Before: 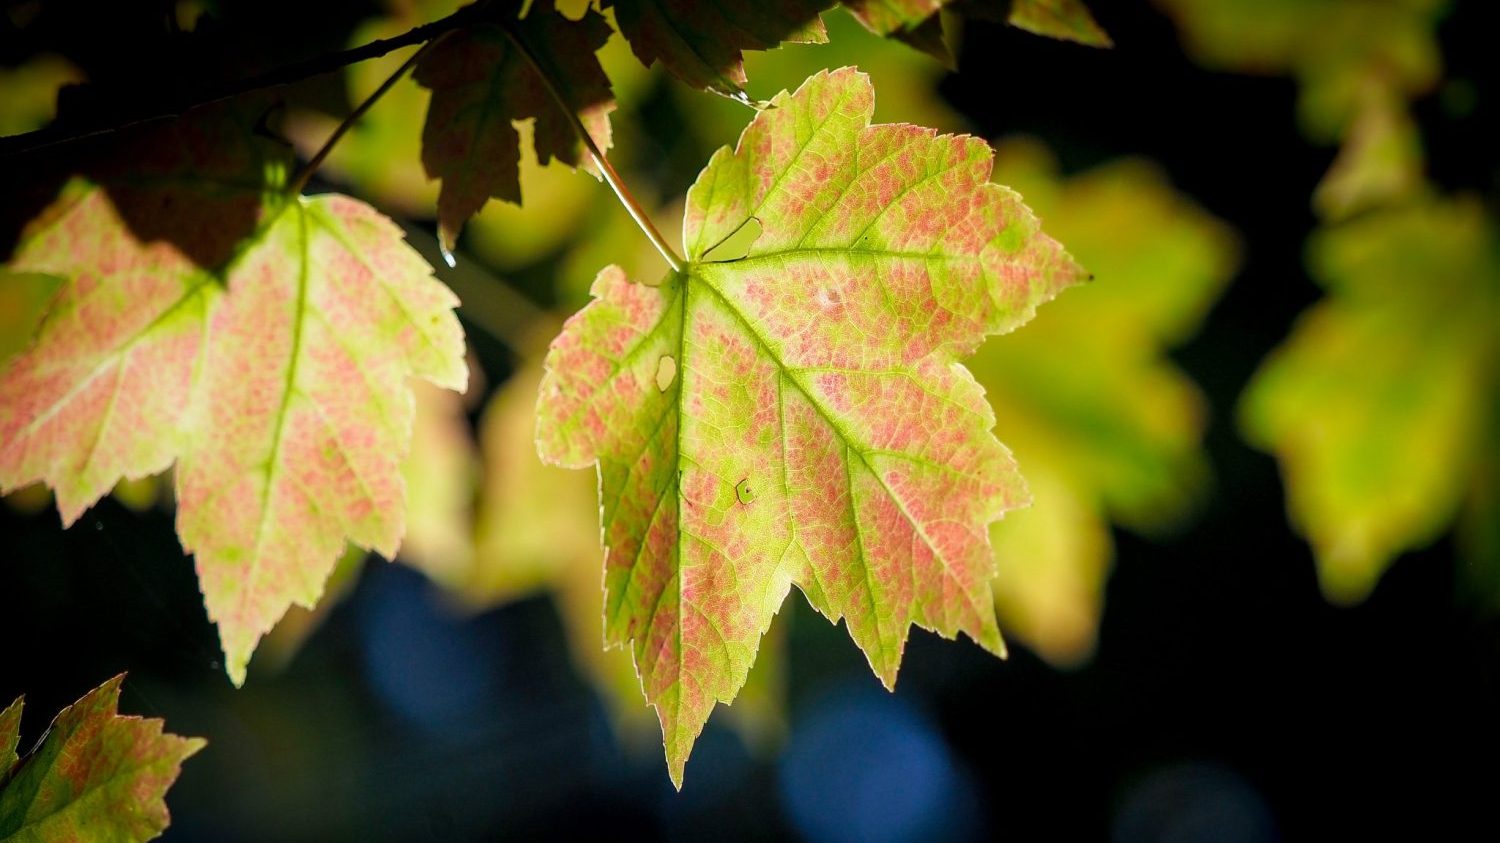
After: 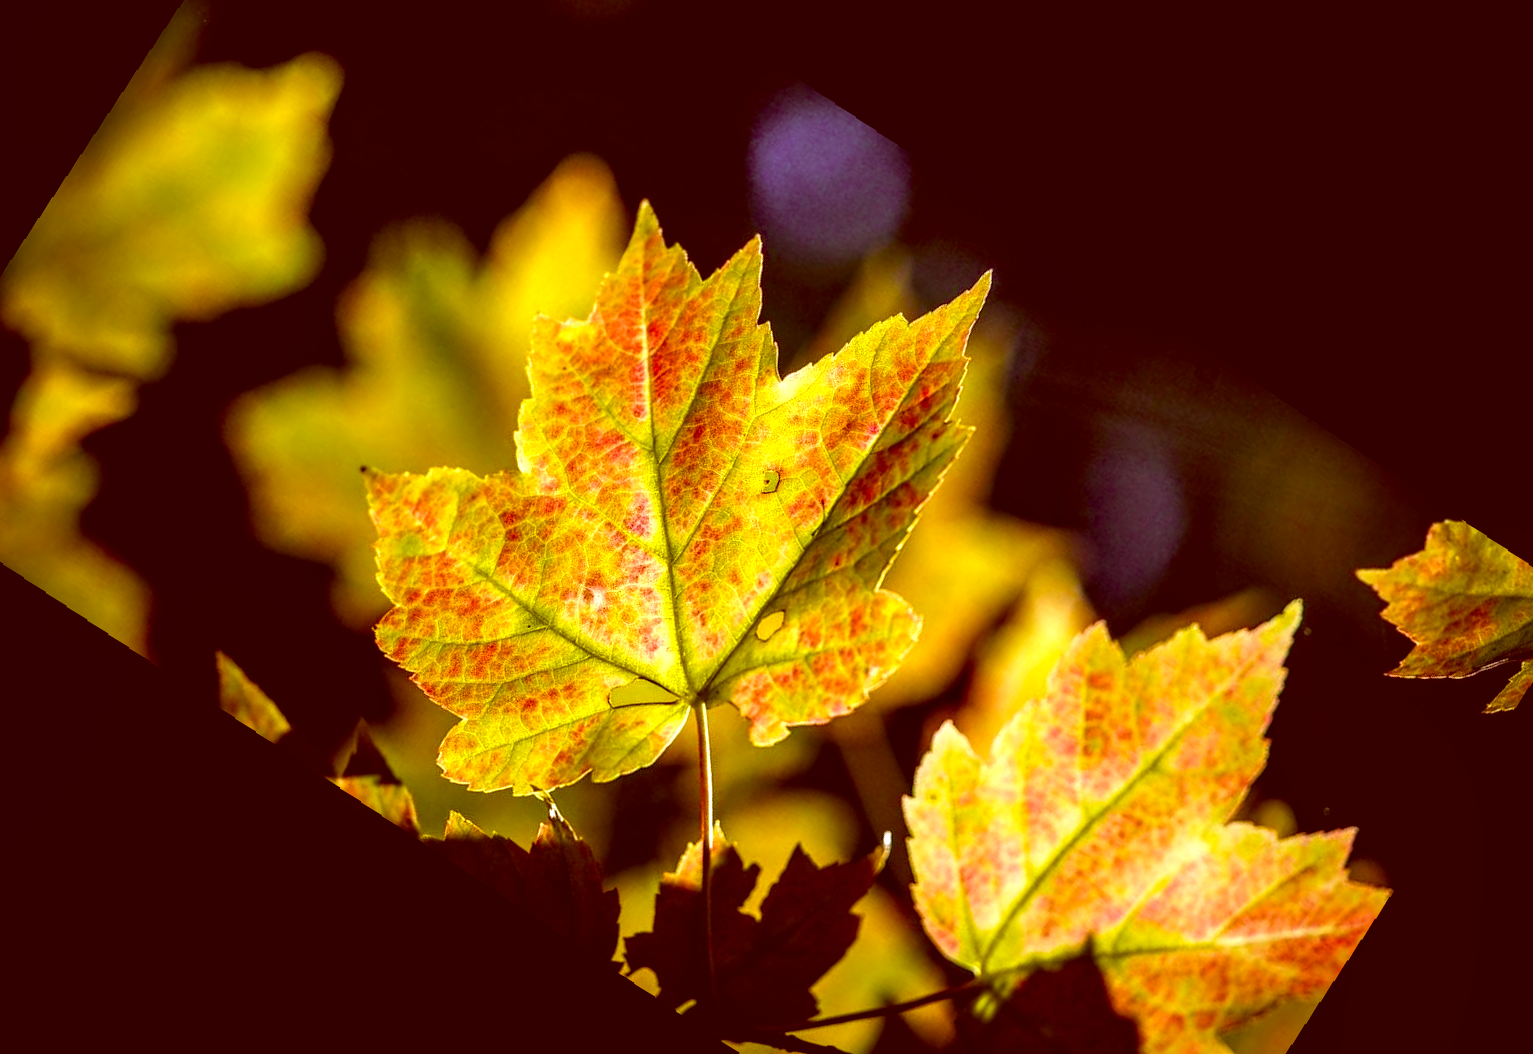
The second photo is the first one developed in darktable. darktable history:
rotate and perspective: rotation 2.27°, automatic cropping off
color correction: highlights a* 9.03, highlights b* 8.71, shadows a* 40, shadows b* 40, saturation 0.8
color balance rgb: linear chroma grading › global chroma 9%, perceptual saturation grading › global saturation 36%, perceptual saturation grading › shadows 35%, perceptual brilliance grading › global brilliance 15%, perceptual brilliance grading › shadows -35%, global vibrance 15%
local contrast: highlights 20%, detail 150%
crop and rotate: angle 148.68°, left 9.111%, top 15.603%, right 4.588%, bottom 17.041%
shadows and highlights: shadows 37.27, highlights -28.18, soften with gaussian
